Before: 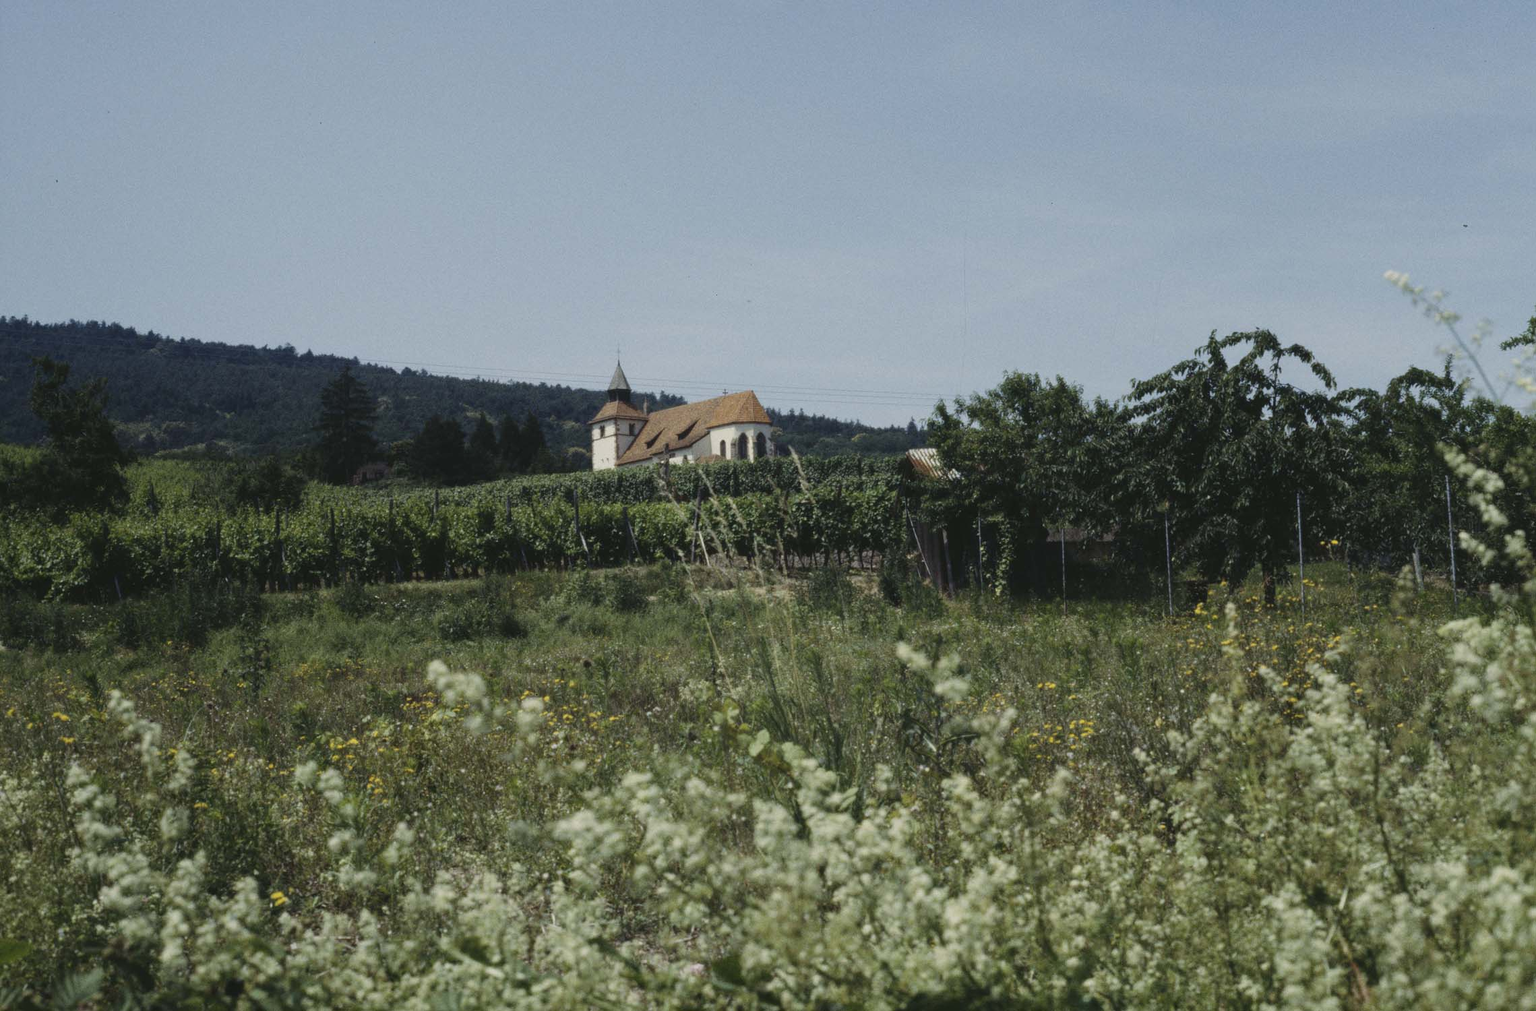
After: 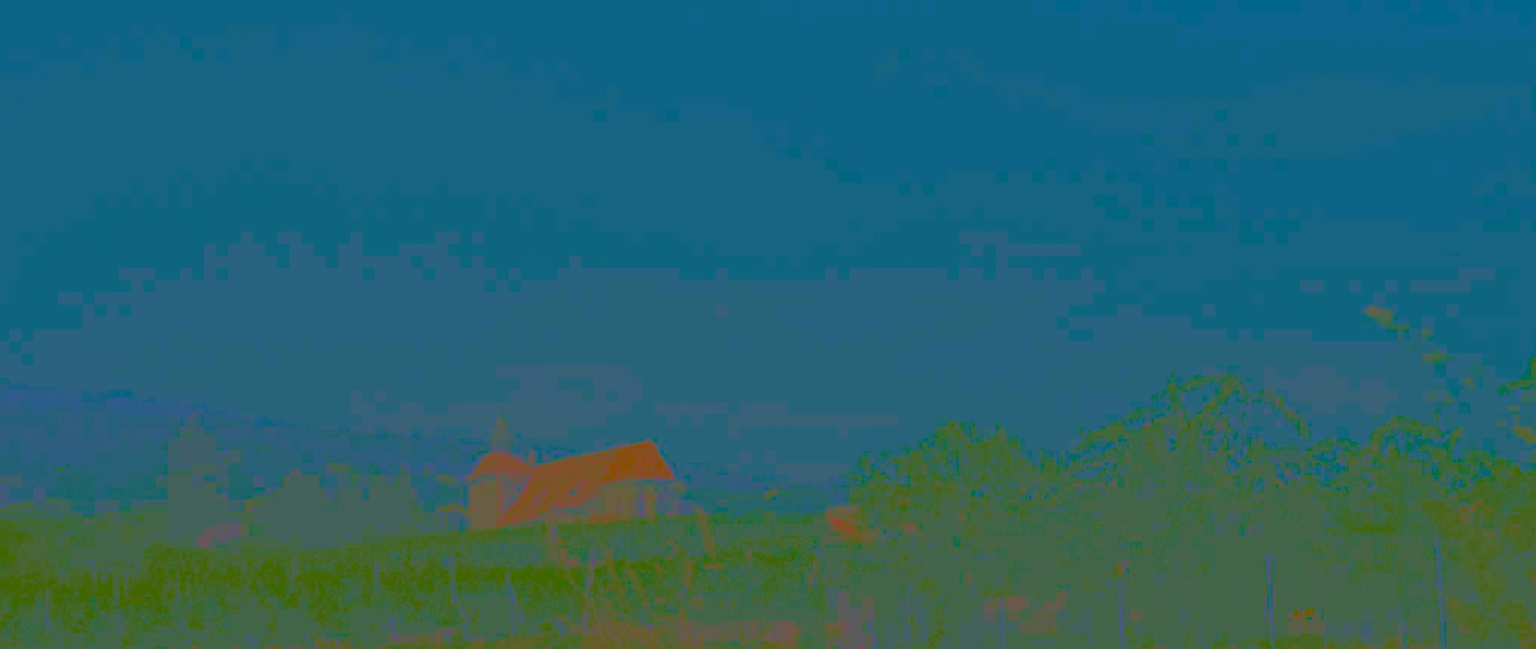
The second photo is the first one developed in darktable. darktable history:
crop and rotate: left 11.421%, bottom 43.083%
tone equalizer: -8 EV 0.215 EV, -7 EV 0.415 EV, -6 EV 0.446 EV, -5 EV 0.287 EV, -3 EV -0.283 EV, -2 EV -0.423 EV, -1 EV -0.419 EV, +0 EV -0.276 EV
velvia: strength 45.57%
contrast brightness saturation: contrast -0.976, brightness -0.172, saturation 0.735
